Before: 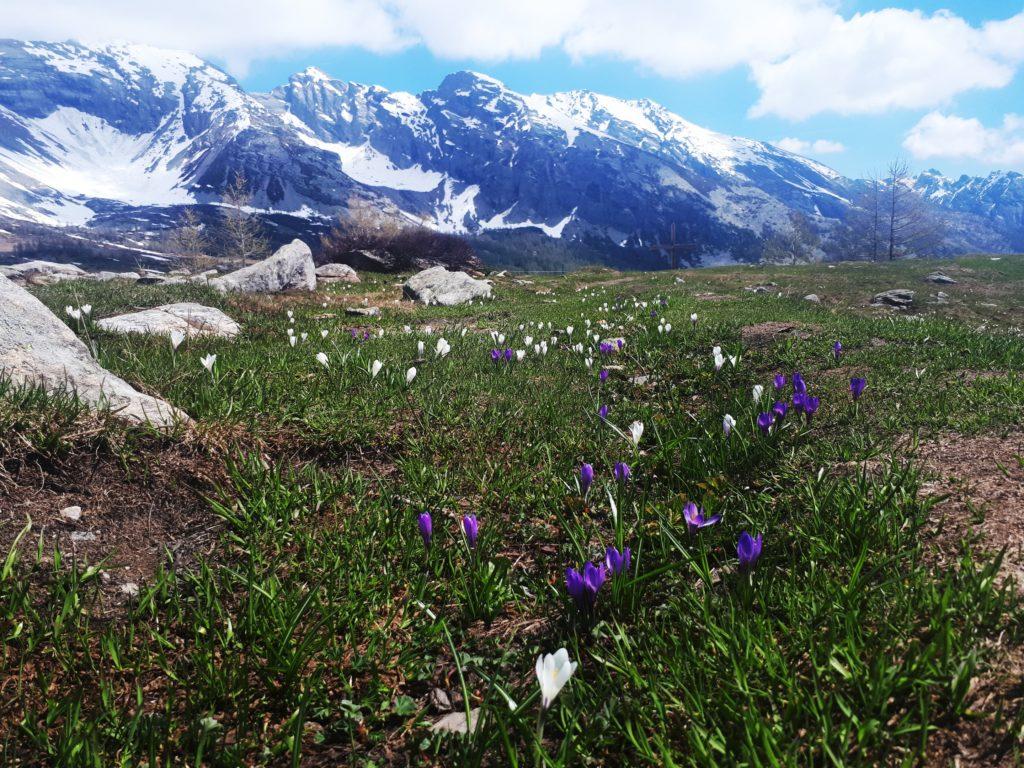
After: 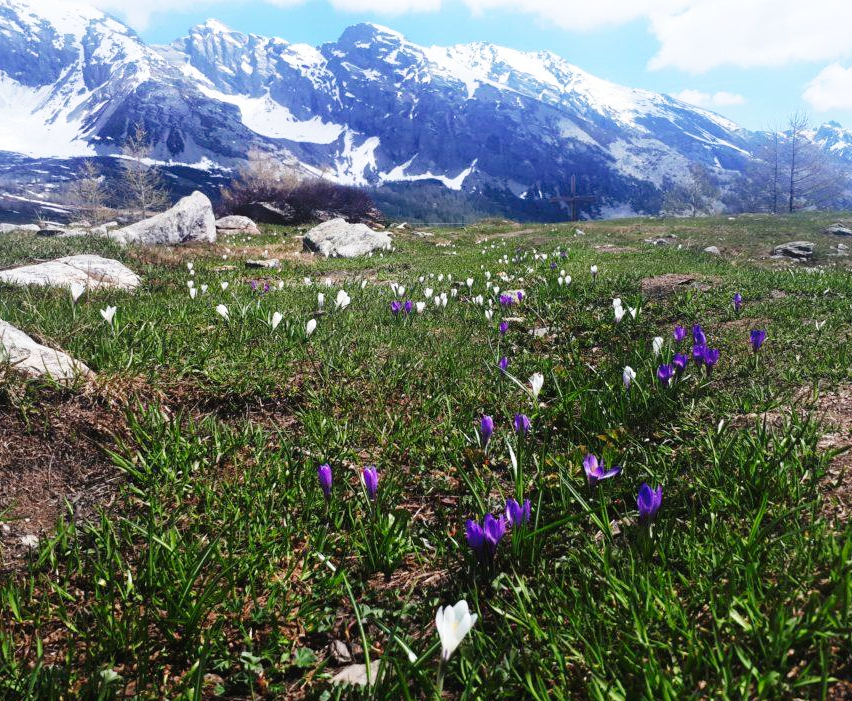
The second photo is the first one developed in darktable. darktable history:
tone curve: curves: ch0 [(0, 0) (0.003, 0.023) (0.011, 0.025) (0.025, 0.029) (0.044, 0.047) (0.069, 0.079) (0.1, 0.113) (0.136, 0.152) (0.177, 0.199) (0.224, 0.26) (0.277, 0.333) (0.335, 0.404) (0.399, 0.48) (0.468, 0.559) (0.543, 0.635) (0.623, 0.713) (0.709, 0.797) (0.801, 0.879) (0.898, 0.953) (1, 1)], preserve colors none
crop: left 9.801%, top 6.256%, right 6.899%, bottom 2.415%
